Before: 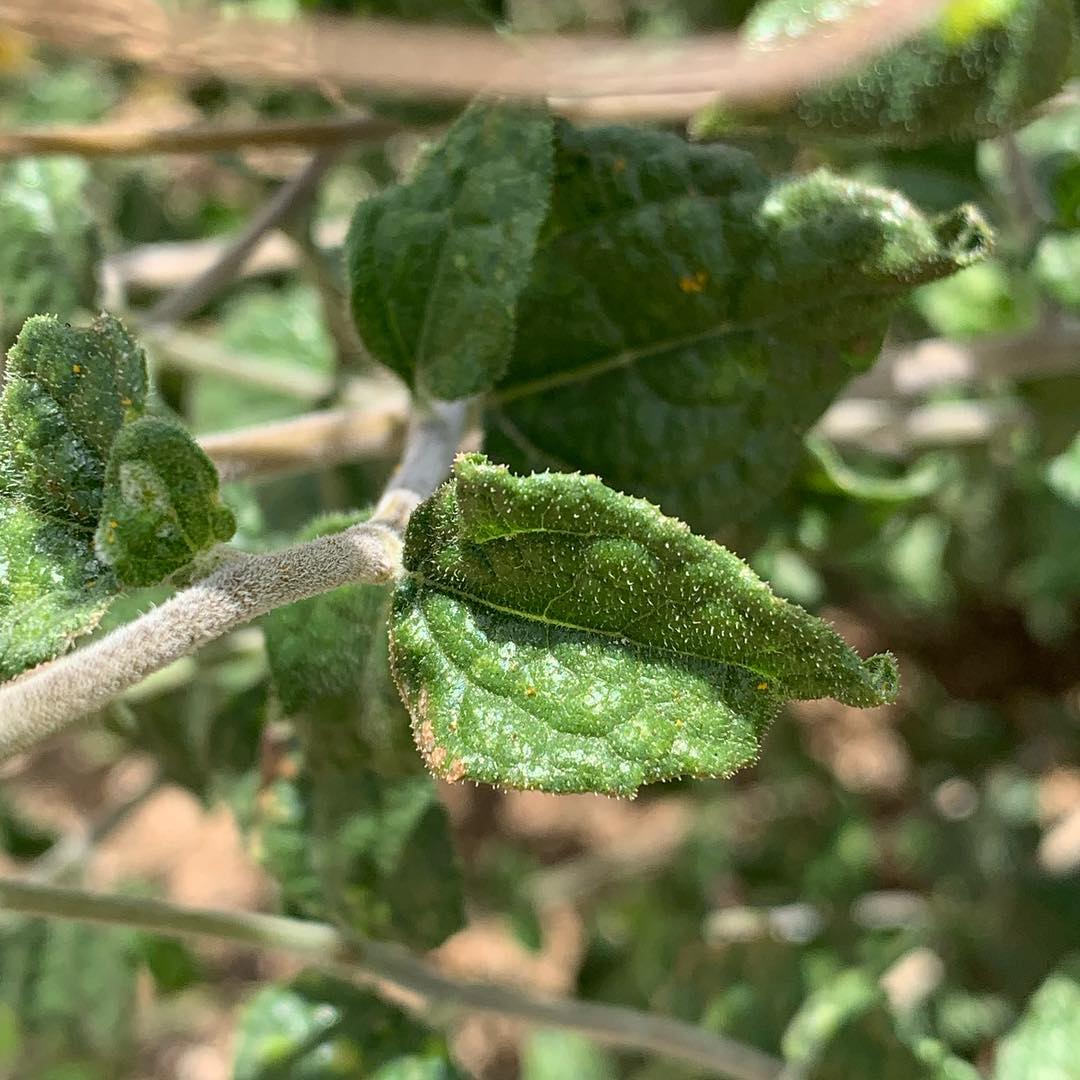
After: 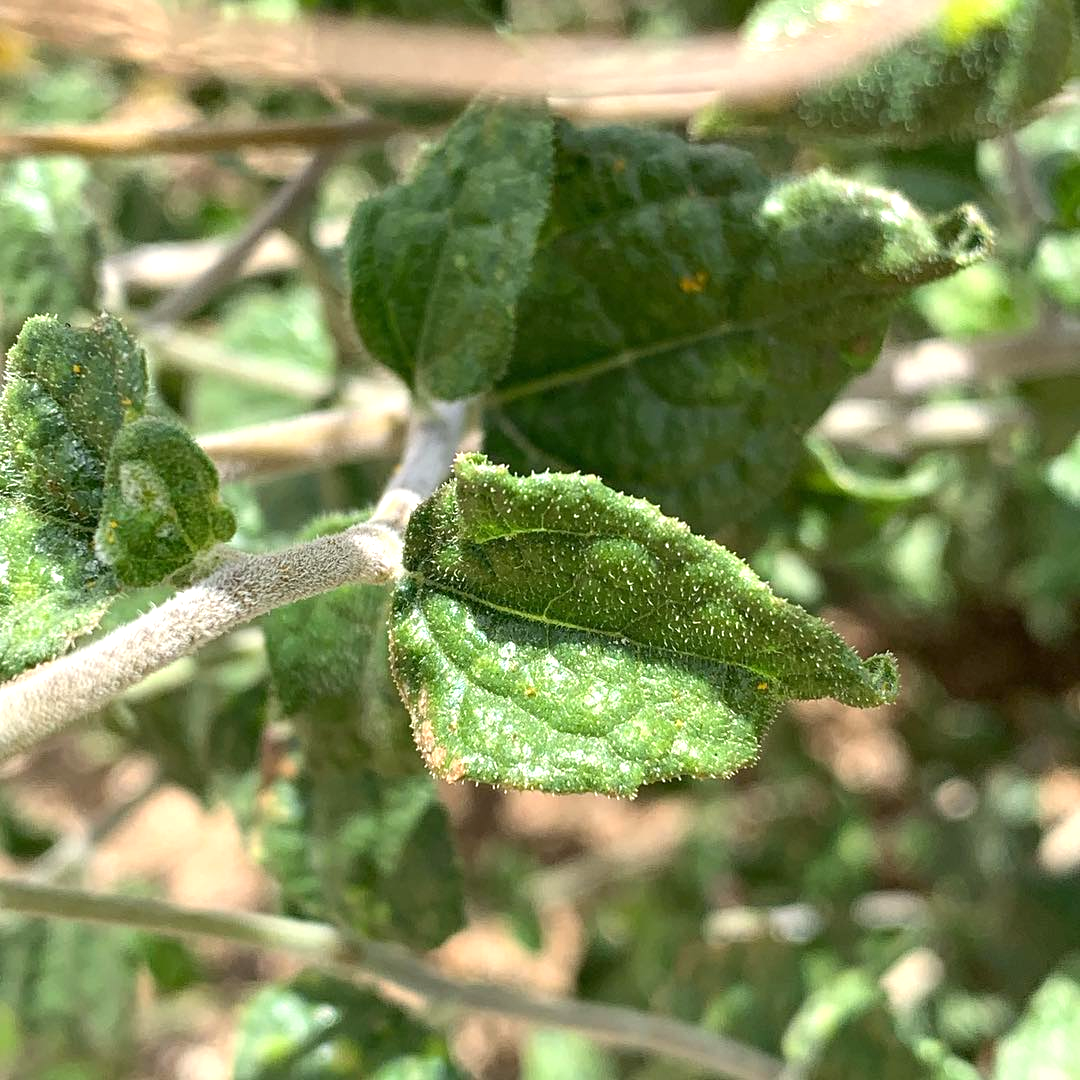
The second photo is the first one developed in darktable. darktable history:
exposure: exposure 0.554 EV, compensate highlight preservation false
